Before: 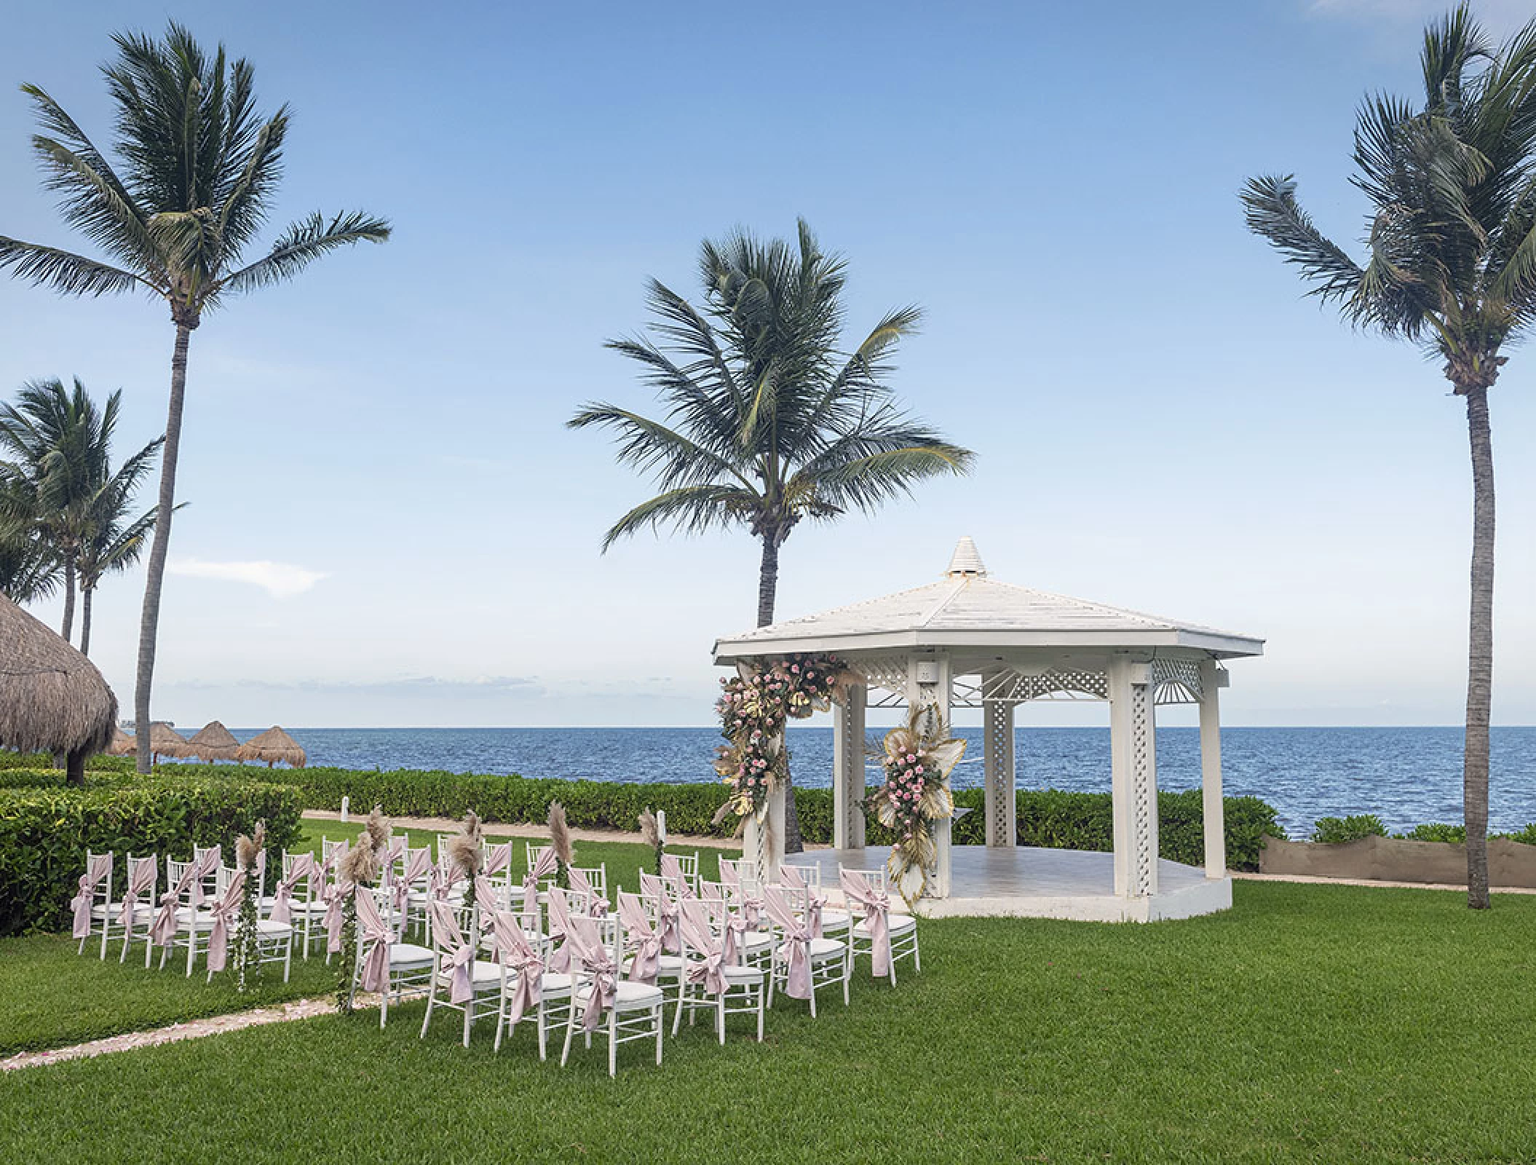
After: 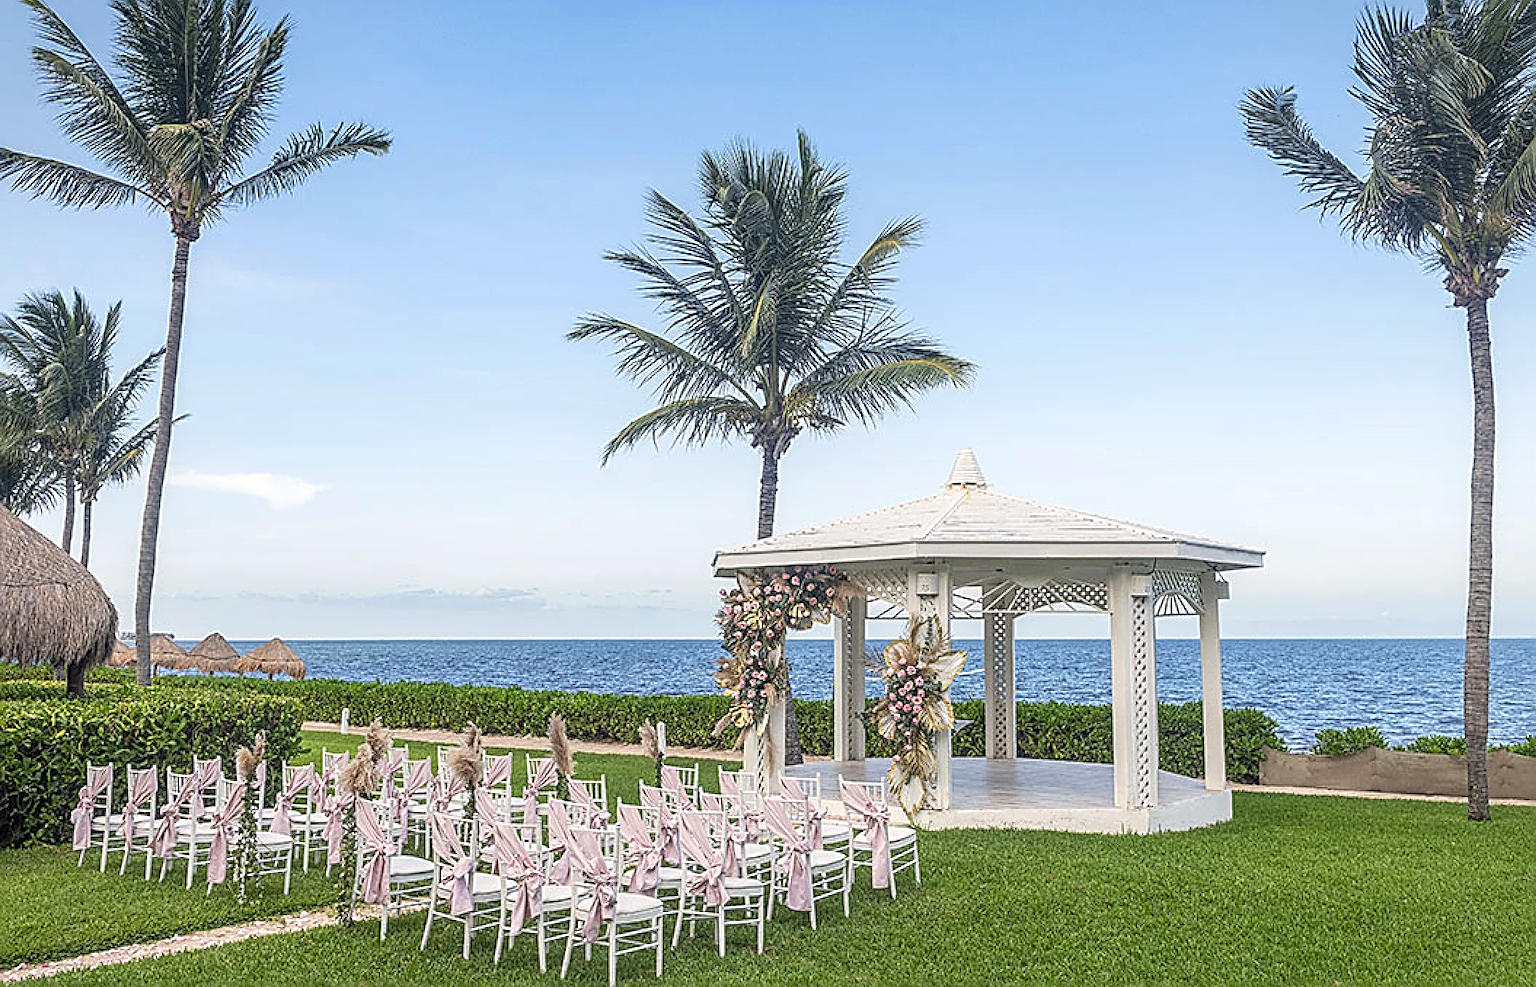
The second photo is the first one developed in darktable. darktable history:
contrast brightness saturation: contrast 0.071, brightness 0.084, saturation 0.18
crop: top 7.625%, bottom 7.623%
sharpen: radius 2.979, amount 0.76
local contrast: on, module defaults
